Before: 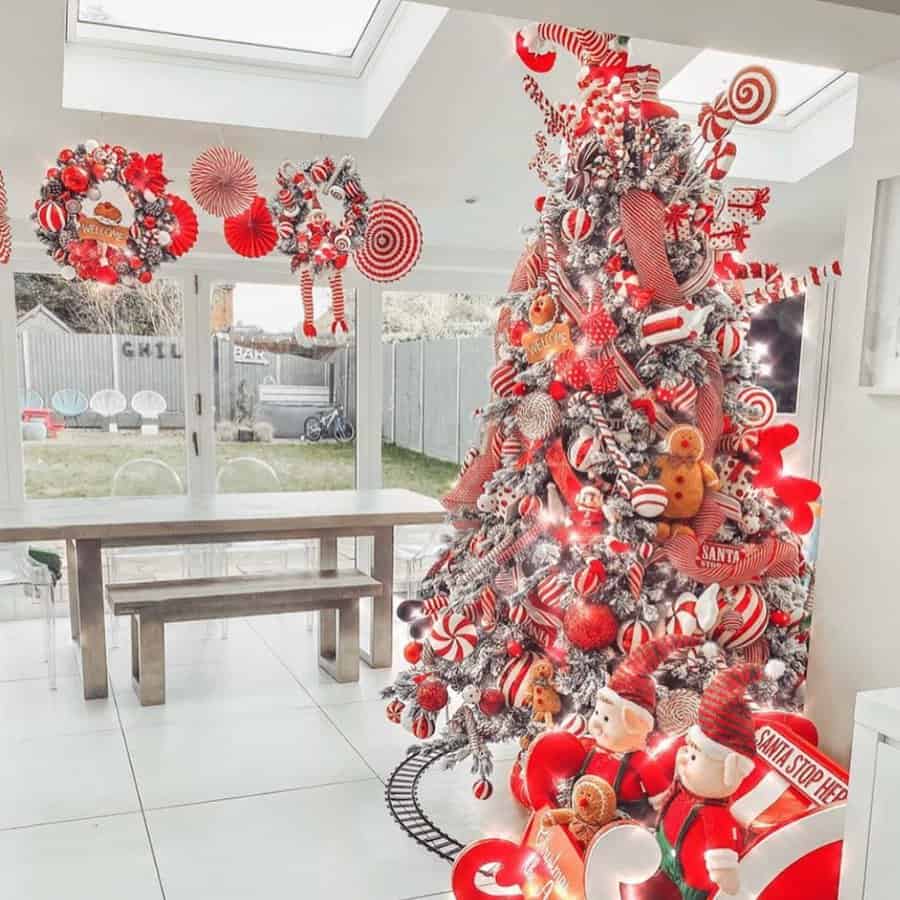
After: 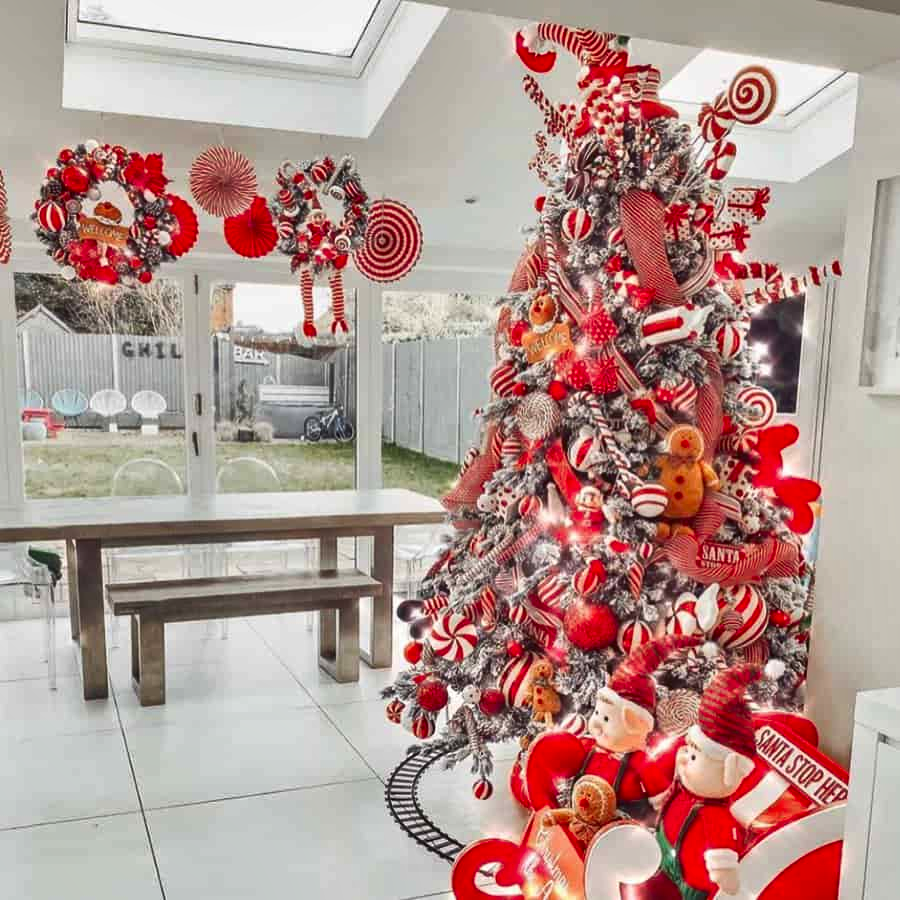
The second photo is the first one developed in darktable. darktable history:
contrast brightness saturation: contrast 0.119, brightness -0.117, saturation 0.197
shadows and highlights: soften with gaussian
